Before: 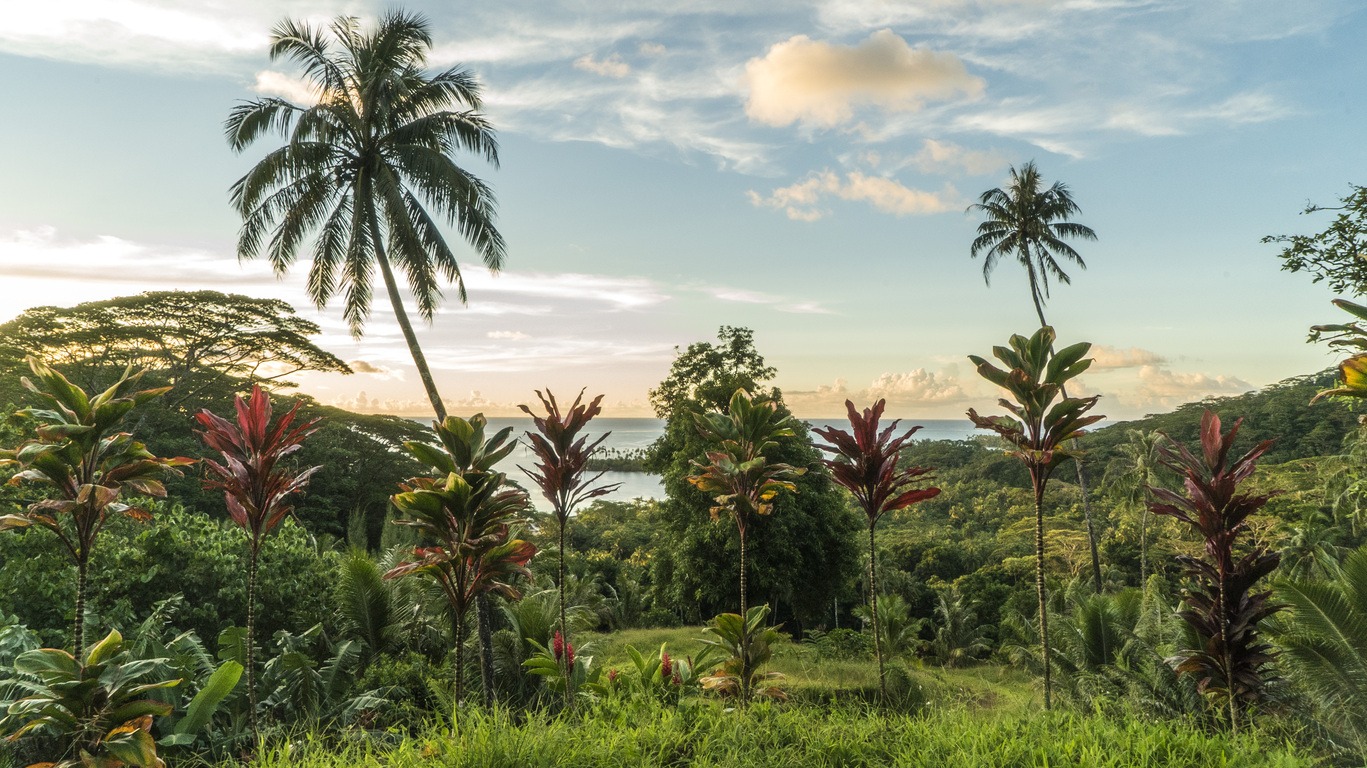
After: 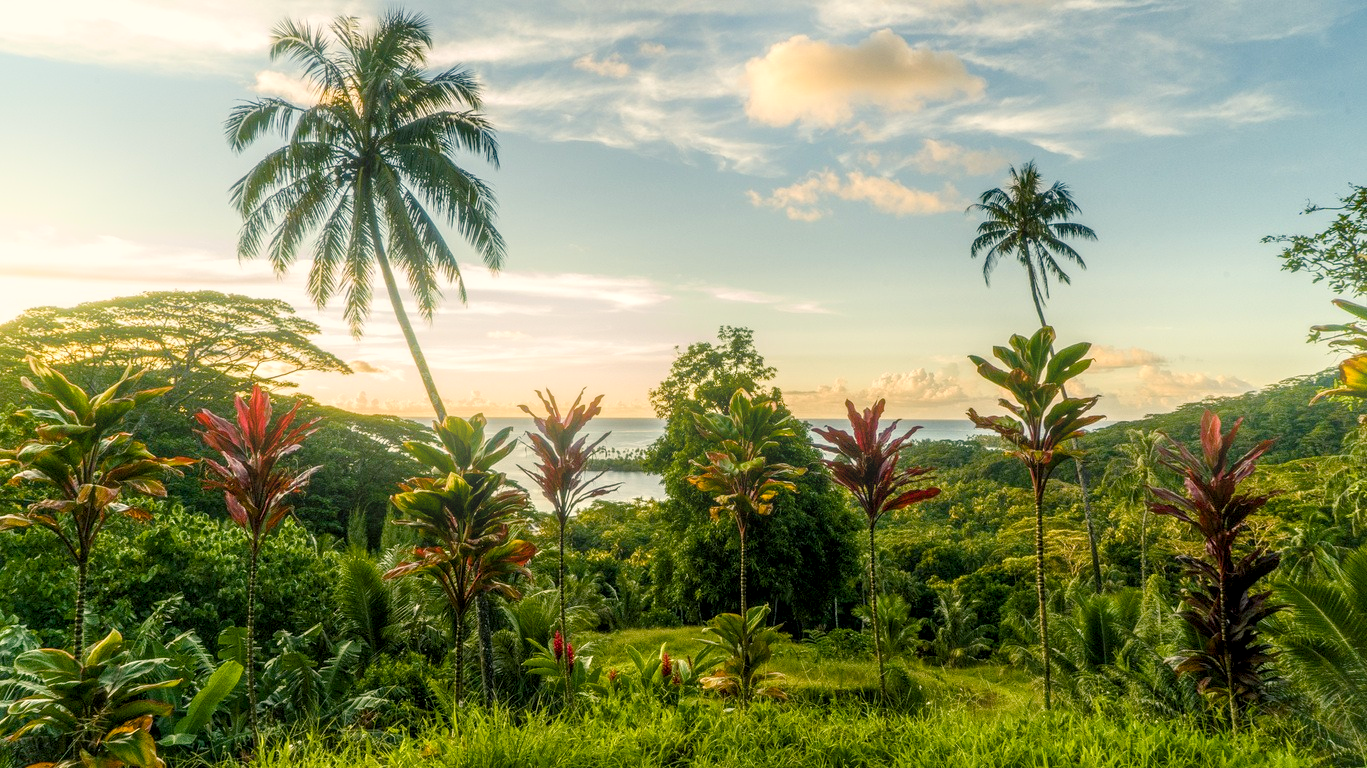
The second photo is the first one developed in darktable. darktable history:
bloom: size 16%, threshold 98%, strength 20%
color balance rgb: shadows lift › chroma 3%, shadows lift › hue 240.84°, highlights gain › chroma 3%, highlights gain › hue 73.2°, global offset › luminance -0.5%, perceptual saturation grading › global saturation 20%, perceptual saturation grading › highlights -25%, perceptual saturation grading › shadows 50%, global vibrance 25.26%
local contrast: detail 130%
tone equalizer: -7 EV 0.18 EV, -6 EV 0.12 EV, -5 EV 0.08 EV, -4 EV 0.04 EV, -2 EV -0.02 EV, -1 EV -0.04 EV, +0 EV -0.06 EV, luminance estimator HSV value / RGB max
